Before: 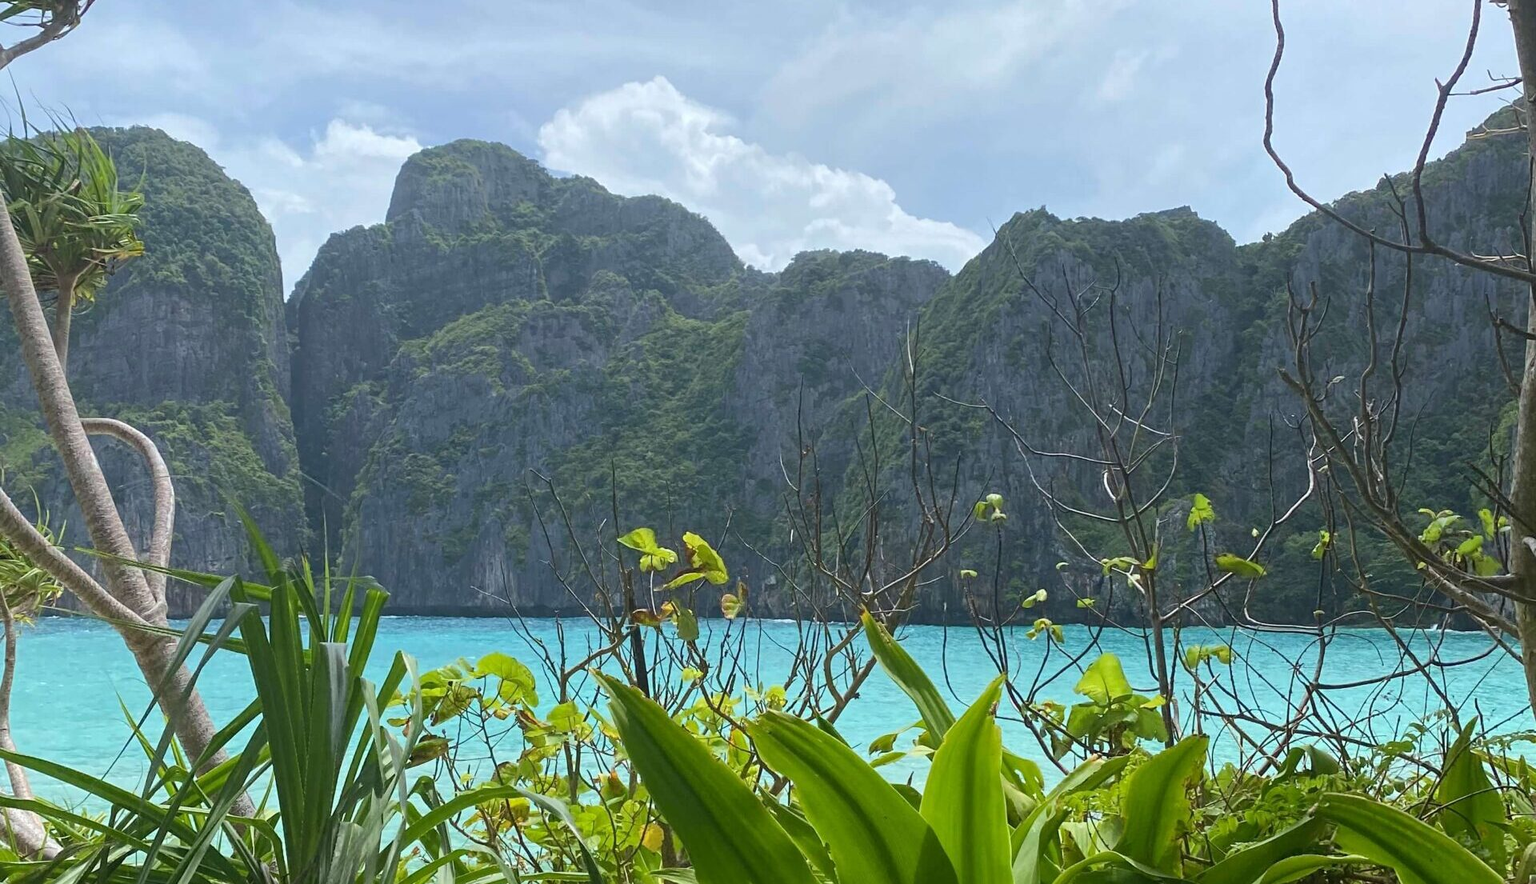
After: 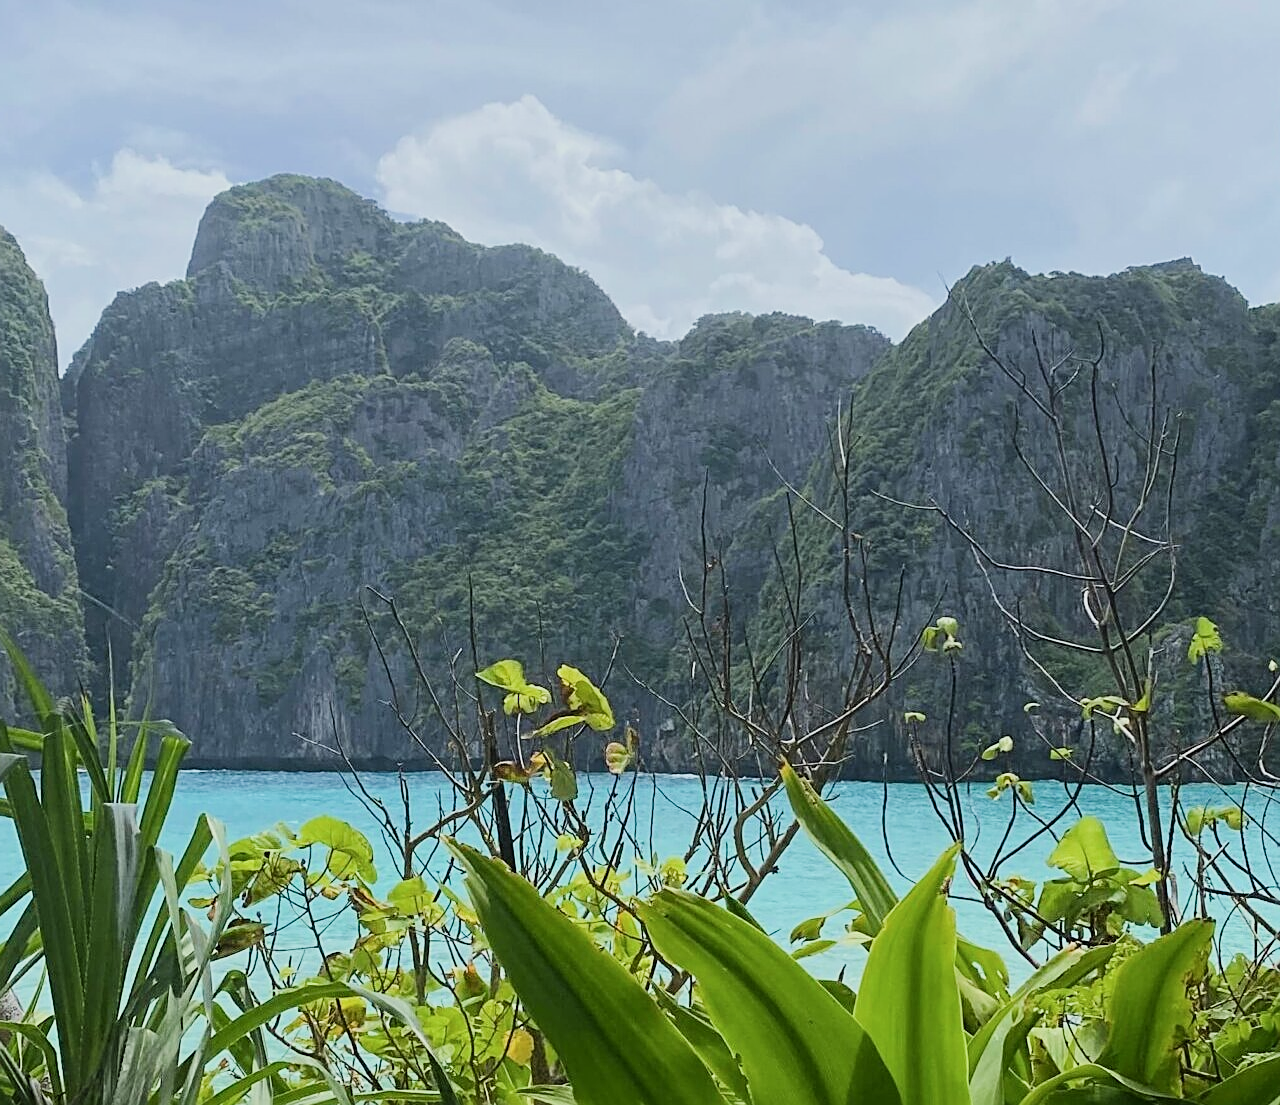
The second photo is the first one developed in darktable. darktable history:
sharpen: on, module defaults
crop and rotate: left 15.446%, right 17.836%
filmic rgb: black relative exposure -7.65 EV, white relative exposure 4.56 EV, hardness 3.61
contrast brightness saturation: contrast 0.15, brightness 0.05
exposure: compensate highlight preservation false
